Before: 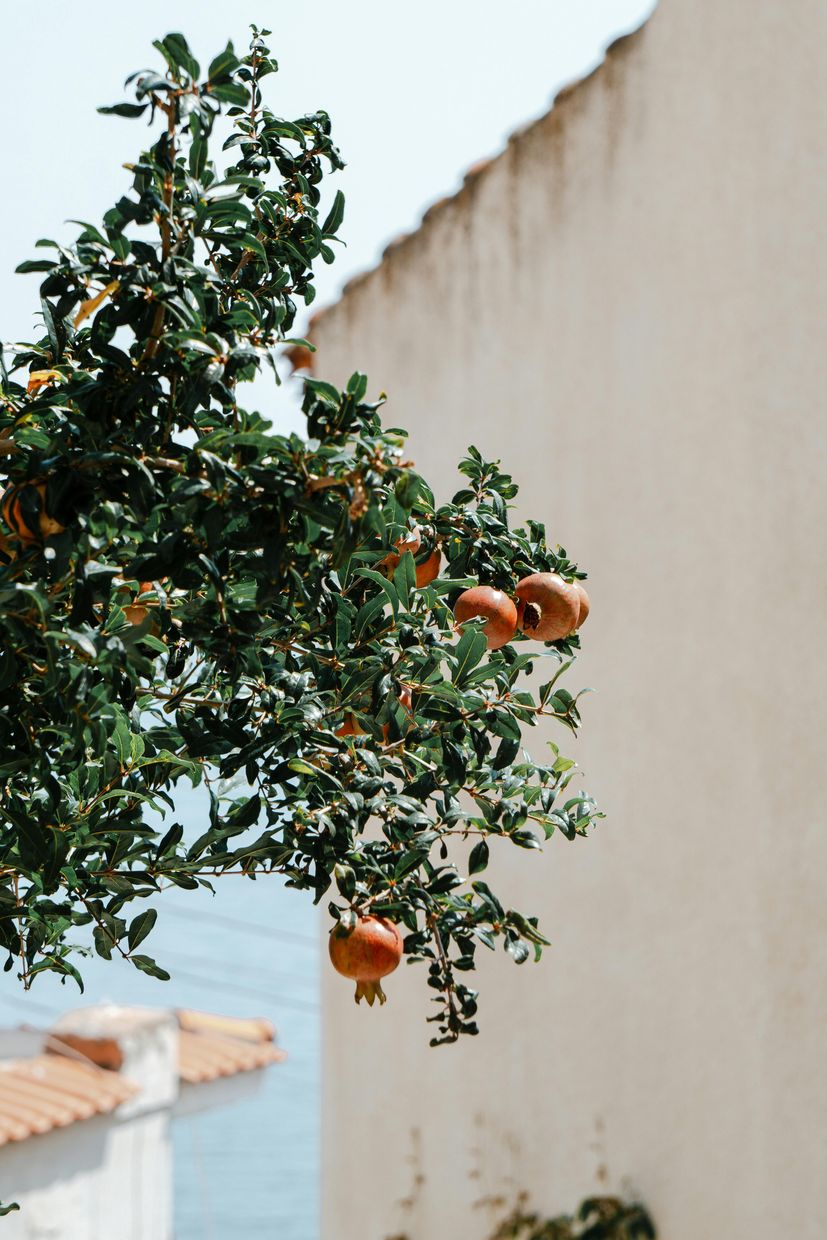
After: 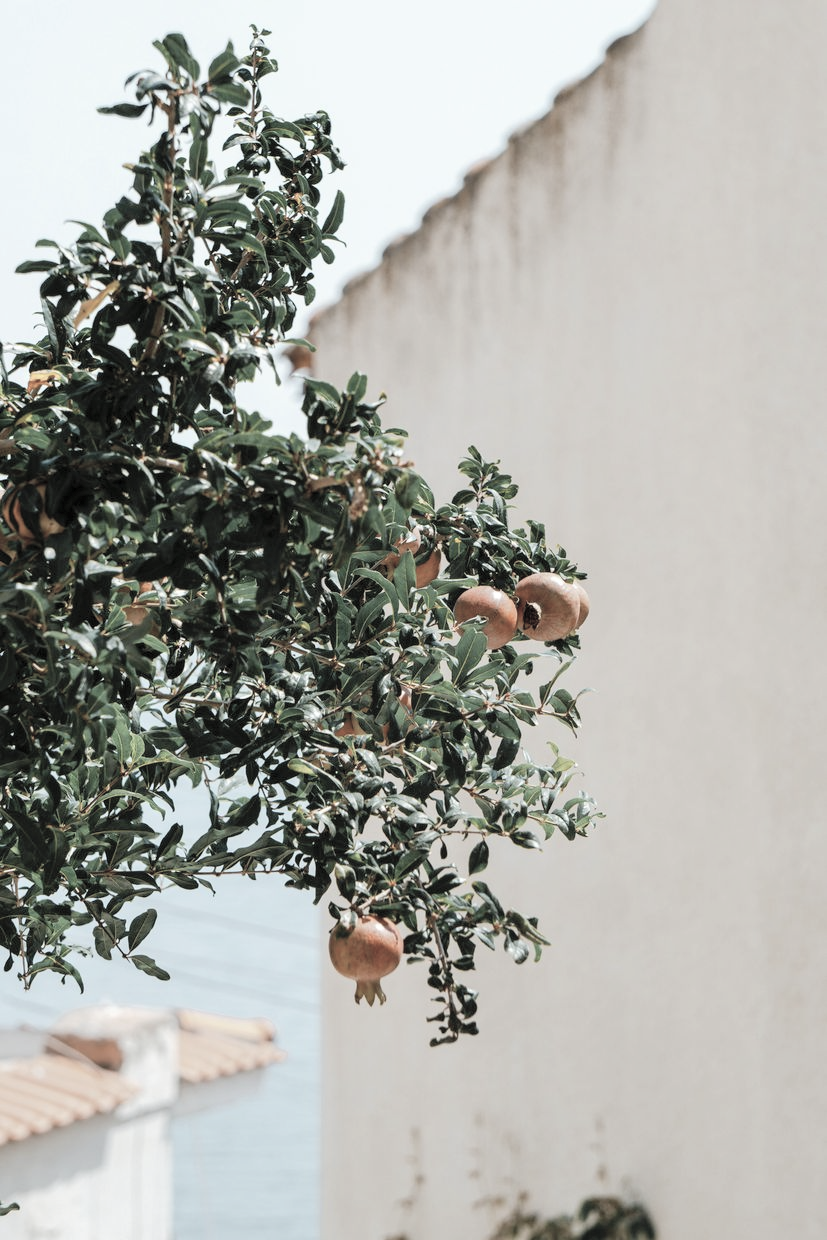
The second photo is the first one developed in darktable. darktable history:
contrast brightness saturation: brightness 0.18, saturation -0.5
color zones: curves: ch0 [(0, 0.5) (0.143, 0.52) (0.286, 0.5) (0.429, 0.5) (0.571, 0.5) (0.714, 0.5) (0.857, 0.5) (1, 0.5)]; ch1 [(0, 0.489) (0.155, 0.45) (0.286, 0.466) (0.429, 0.5) (0.571, 0.5) (0.714, 0.5) (0.857, 0.5) (1, 0.489)]
tone equalizer: -7 EV 0.13 EV, smoothing diameter 25%, edges refinement/feathering 10, preserve details guided filter
